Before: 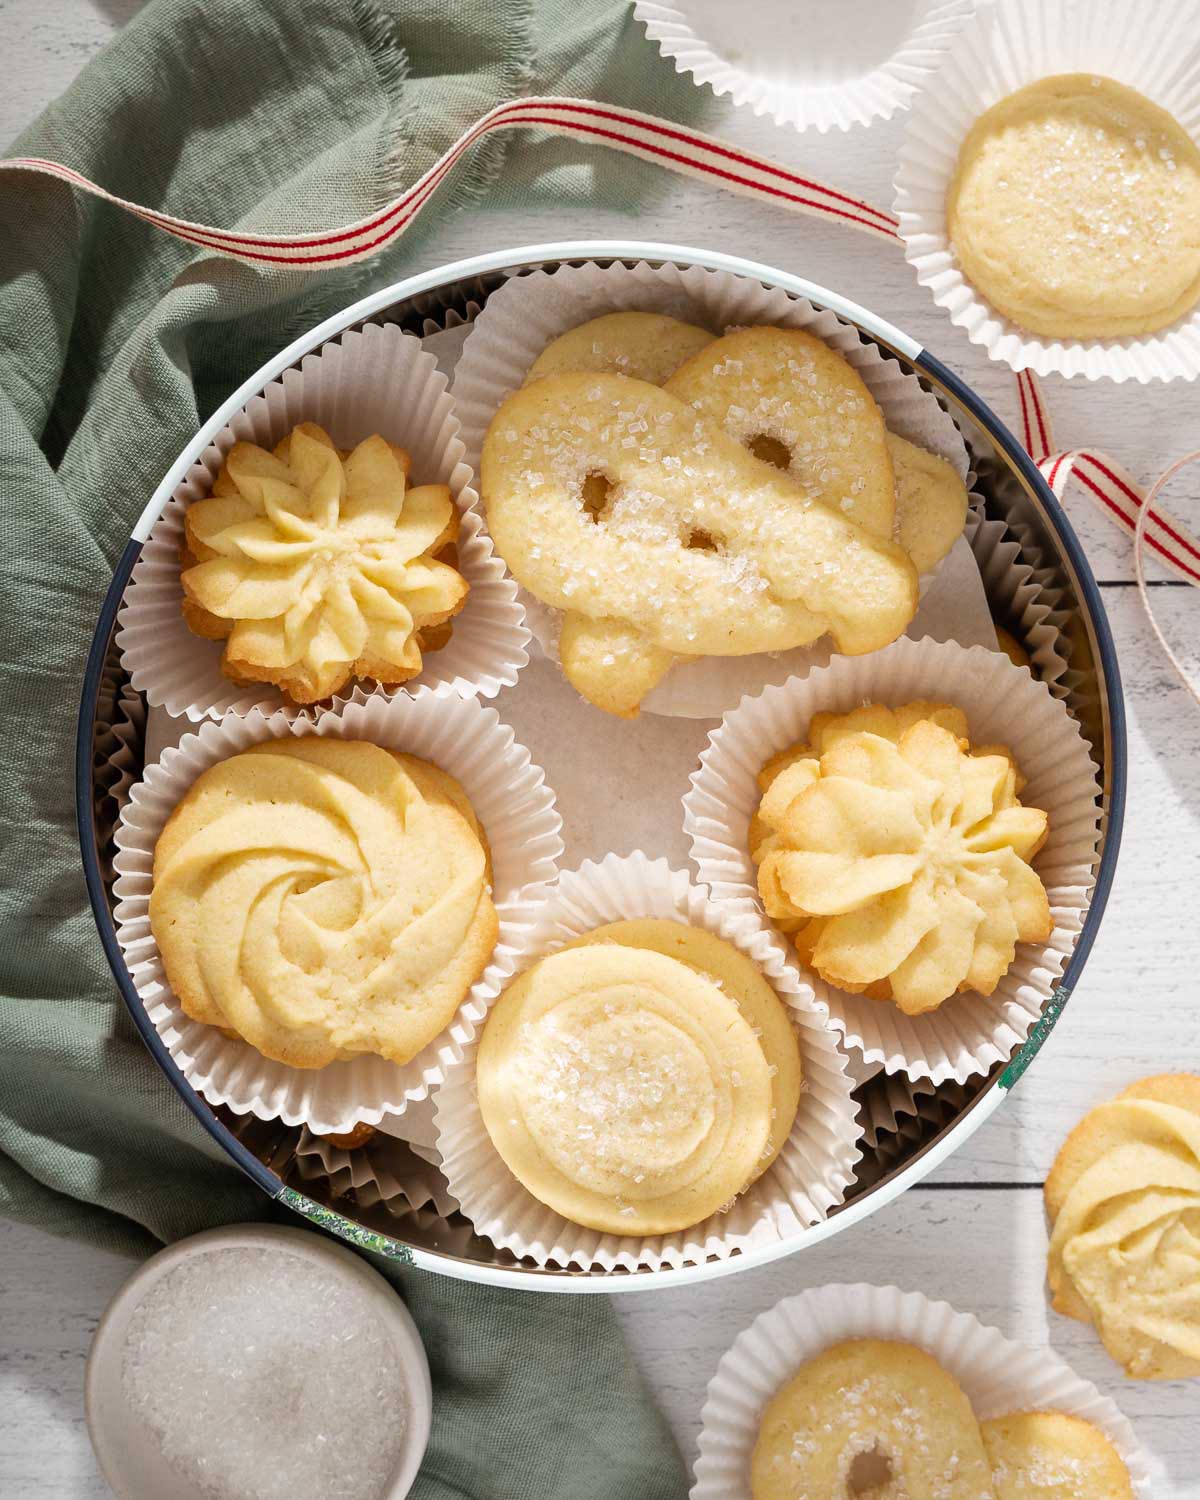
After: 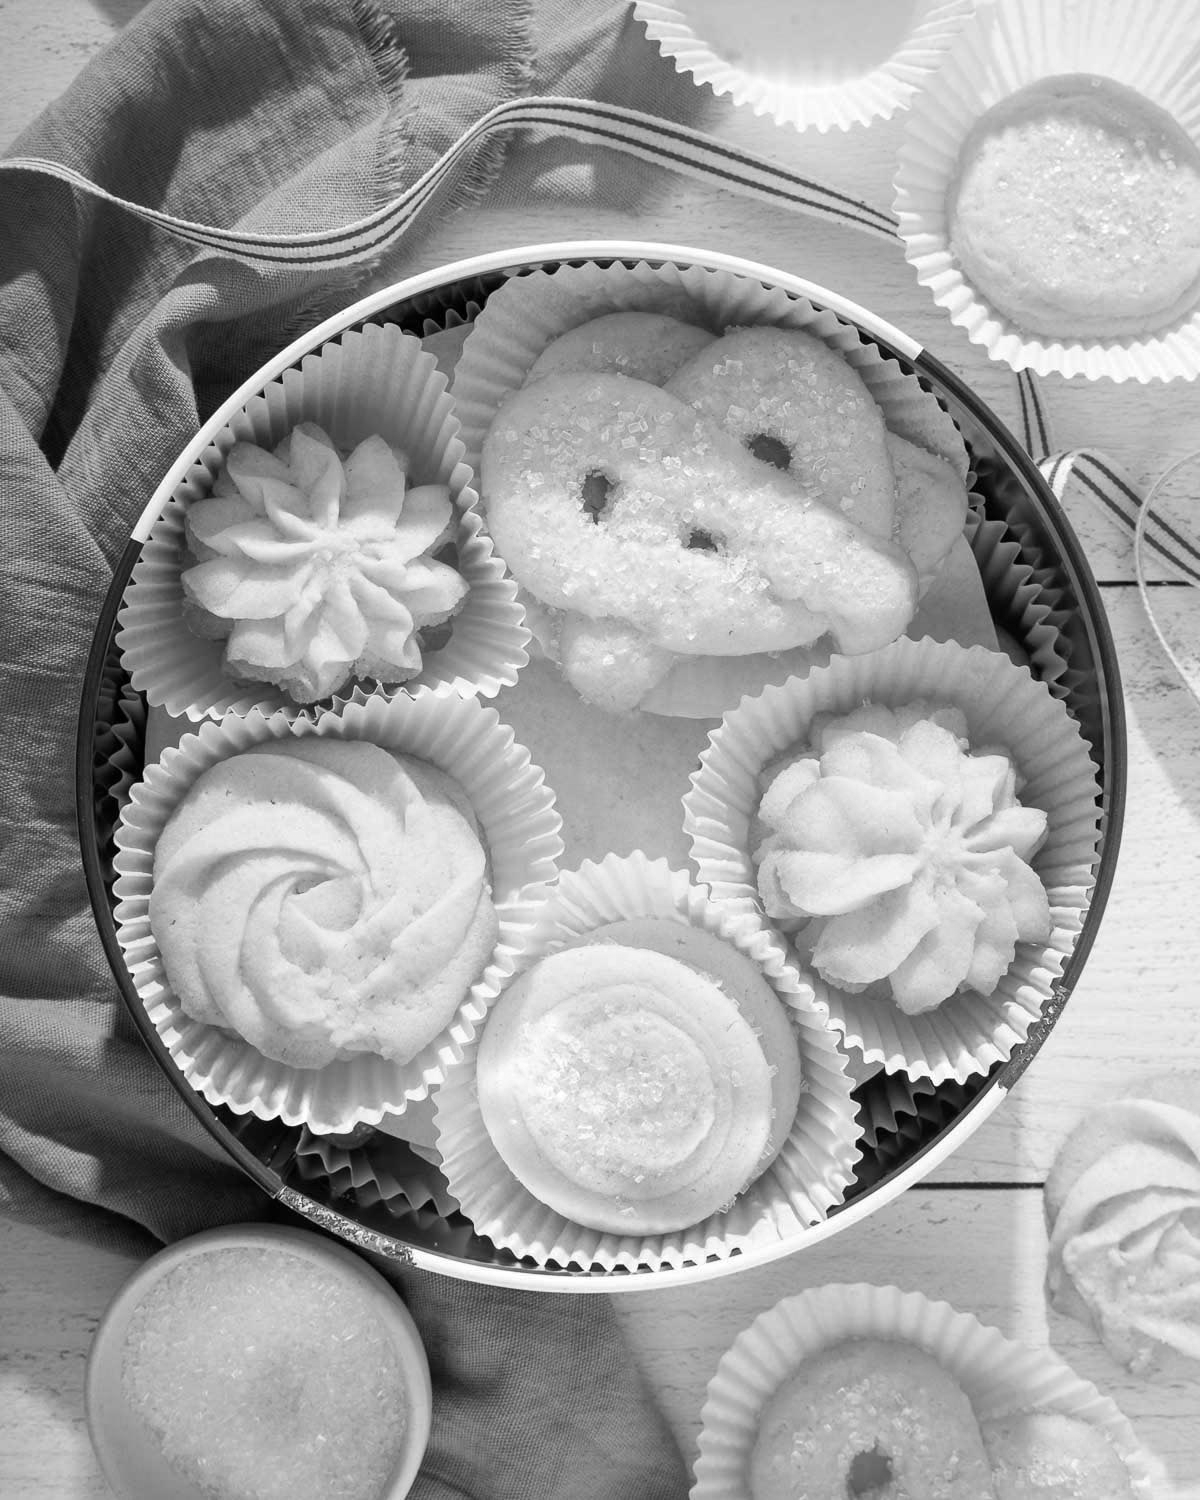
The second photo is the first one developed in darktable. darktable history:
tone equalizer: edges refinement/feathering 500, mask exposure compensation -1.57 EV, preserve details no
color zones: curves: ch1 [(0, -0.394) (0.143, -0.394) (0.286, -0.394) (0.429, -0.392) (0.571, -0.391) (0.714, -0.391) (0.857, -0.391) (1, -0.394)]
